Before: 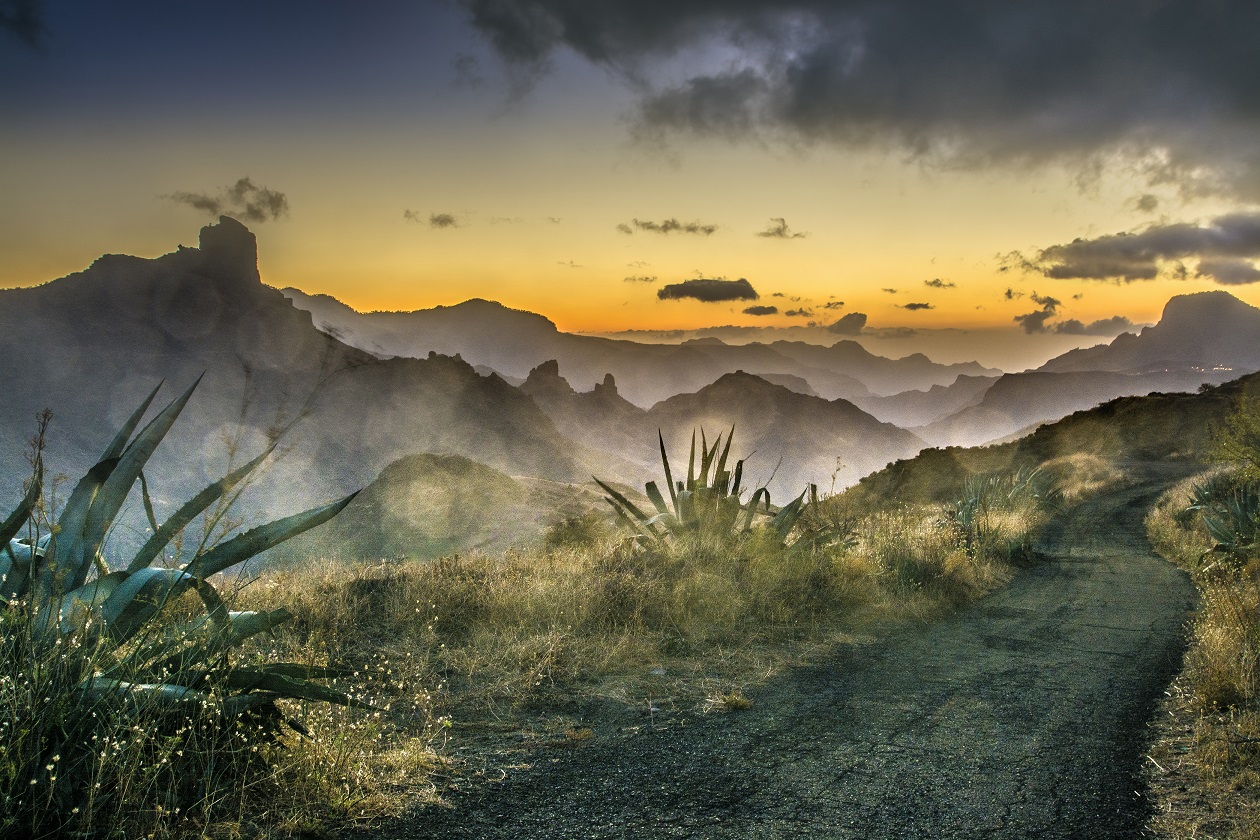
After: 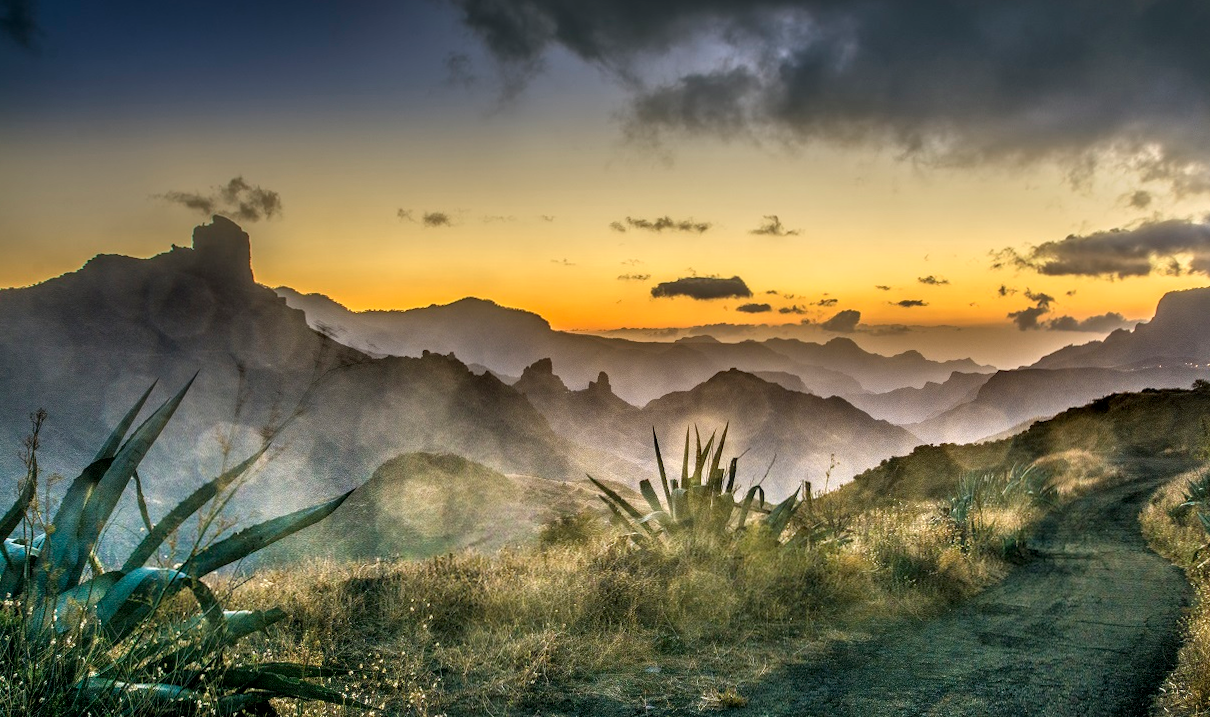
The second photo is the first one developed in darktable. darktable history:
local contrast: on, module defaults
crop and rotate: angle 0.2°, left 0.275%, right 3.127%, bottom 14.18%
